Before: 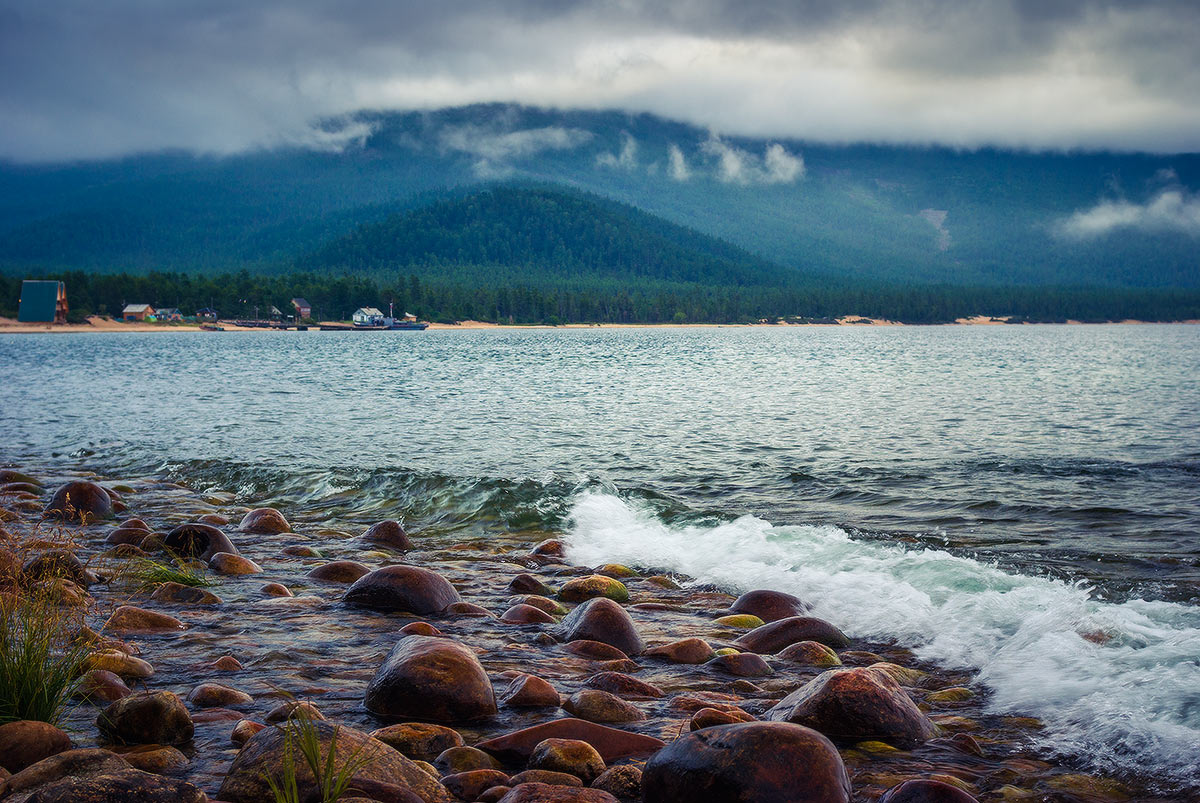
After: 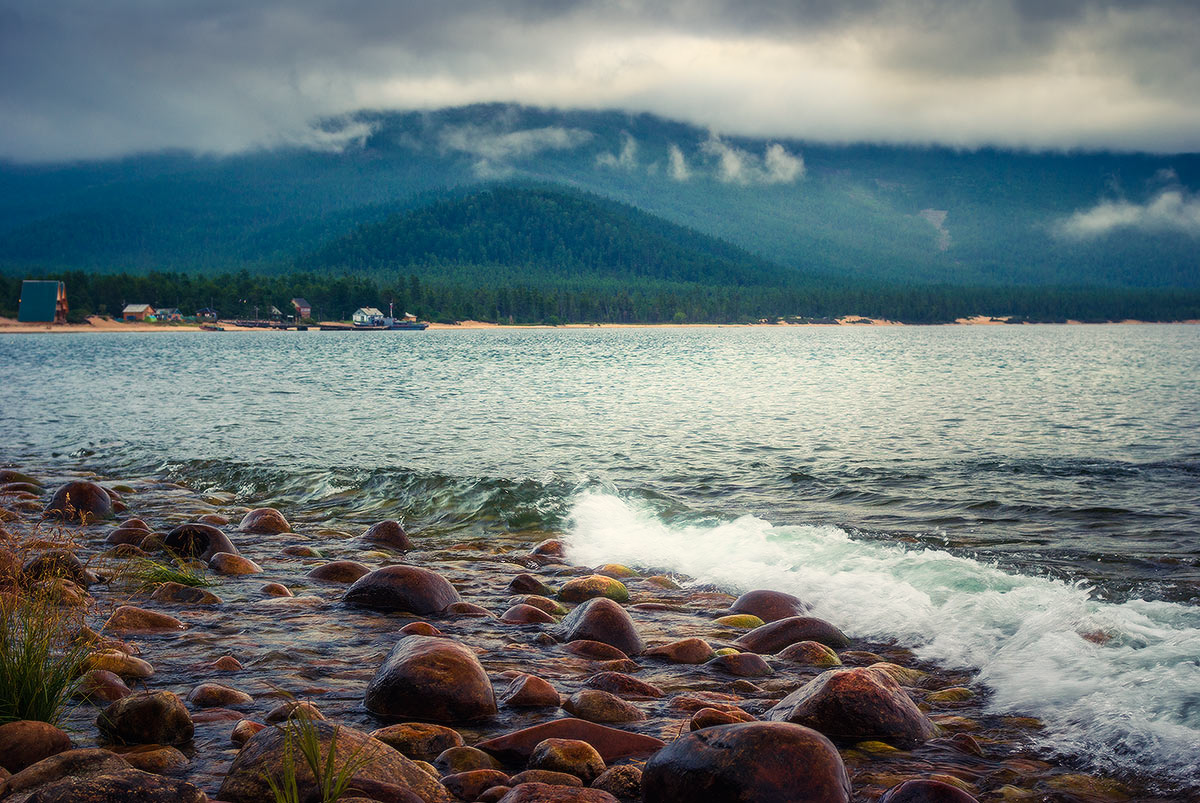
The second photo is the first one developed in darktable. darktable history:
white balance: red 1.045, blue 0.932
bloom: size 5%, threshold 95%, strength 15%
